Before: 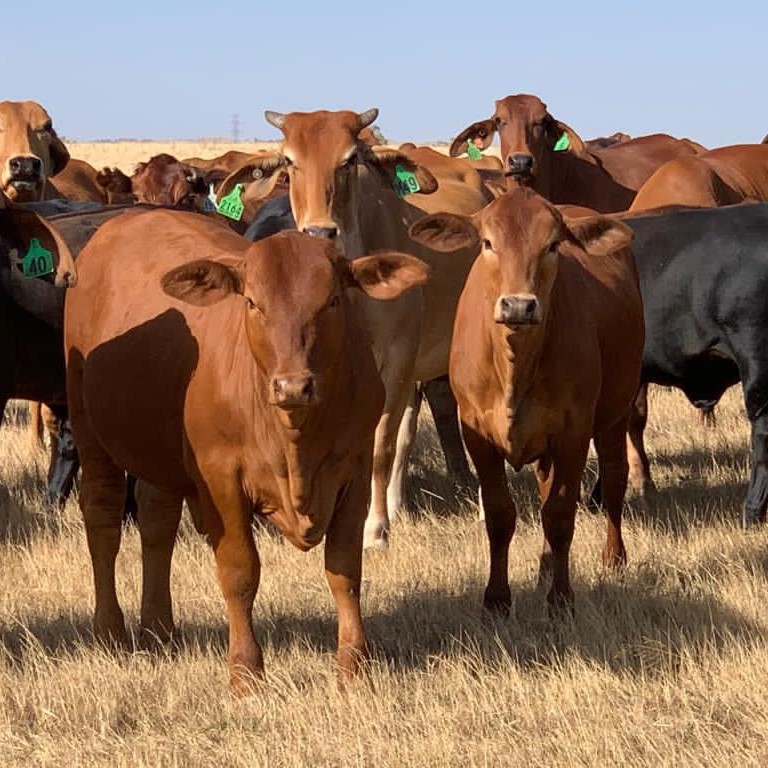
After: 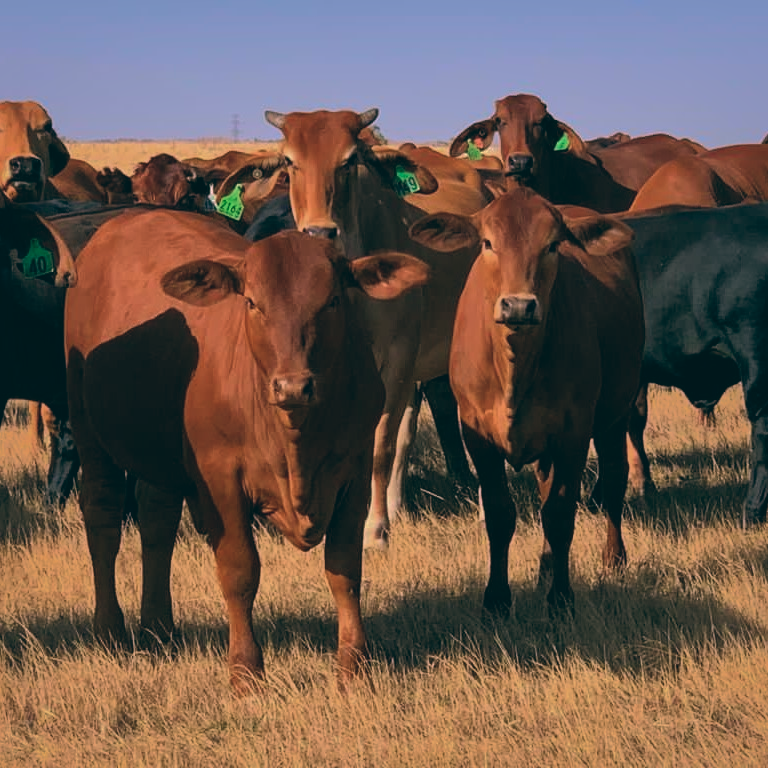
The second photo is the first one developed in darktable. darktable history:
shadows and highlights: shadows 38.43, highlights -74.54
color balance: lift [1.016, 0.983, 1, 1.017], gamma [0.78, 1.018, 1.043, 0.957], gain [0.786, 1.063, 0.937, 1.017], input saturation 118.26%, contrast 13.43%, contrast fulcrum 21.62%, output saturation 82.76%
